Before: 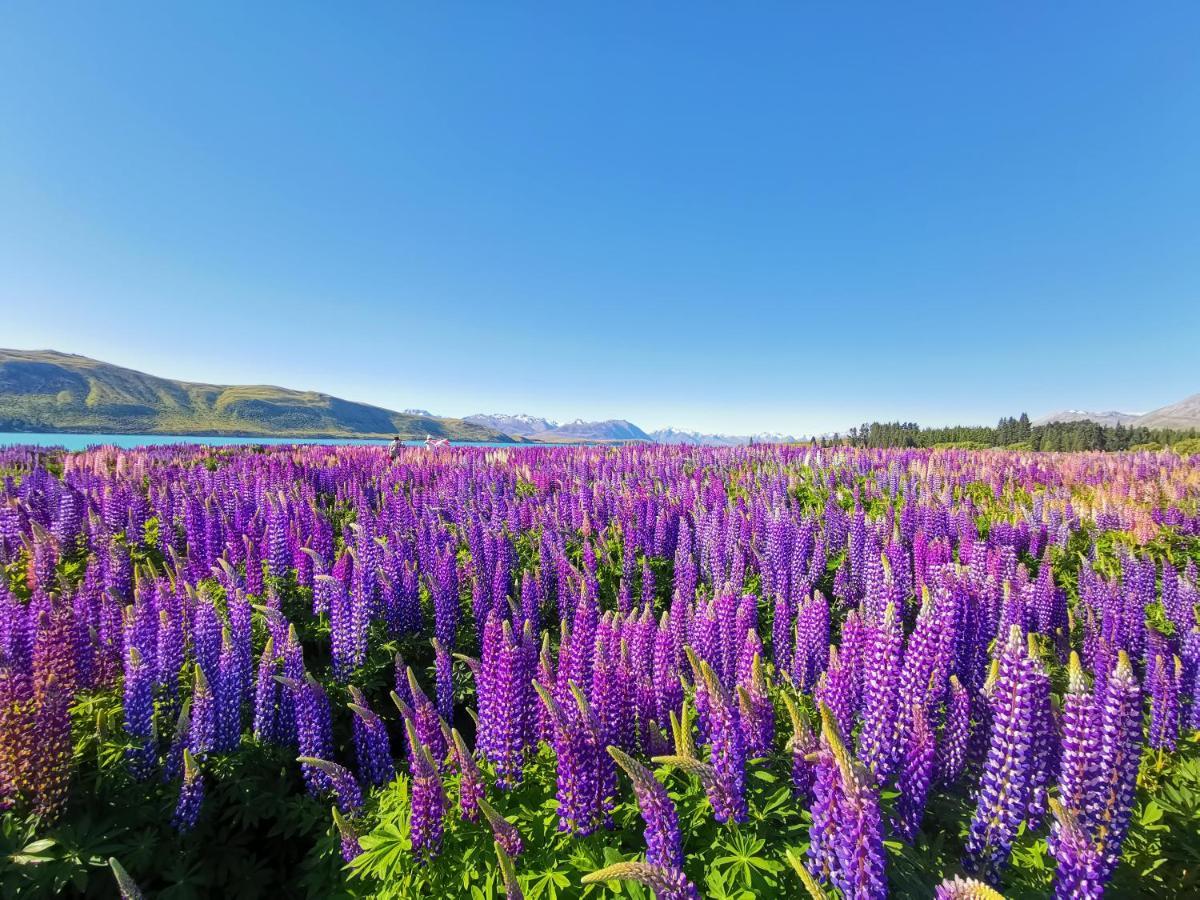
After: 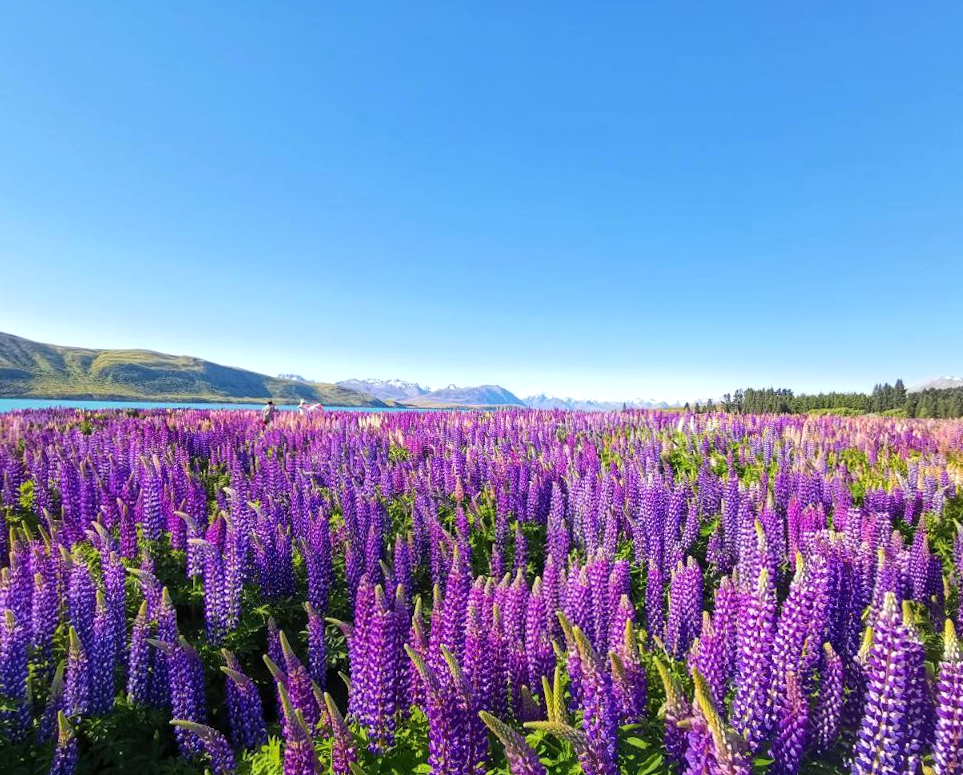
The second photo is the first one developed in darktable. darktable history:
rotate and perspective: rotation 0.192°, lens shift (horizontal) -0.015, crop left 0.005, crop right 0.996, crop top 0.006, crop bottom 0.99
crop: left 9.929%, top 3.475%, right 9.188%, bottom 9.529%
tone equalizer: -8 EV -0.001 EV, -7 EV 0.001 EV, -6 EV -0.002 EV, -5 EV -0.003 EV, -4 EV -0.062 EV, -3 EV -0.222 EV, -2 EV -0.267 EV, -1 EV 0.105 EV, +0 EV 0.303 EV
